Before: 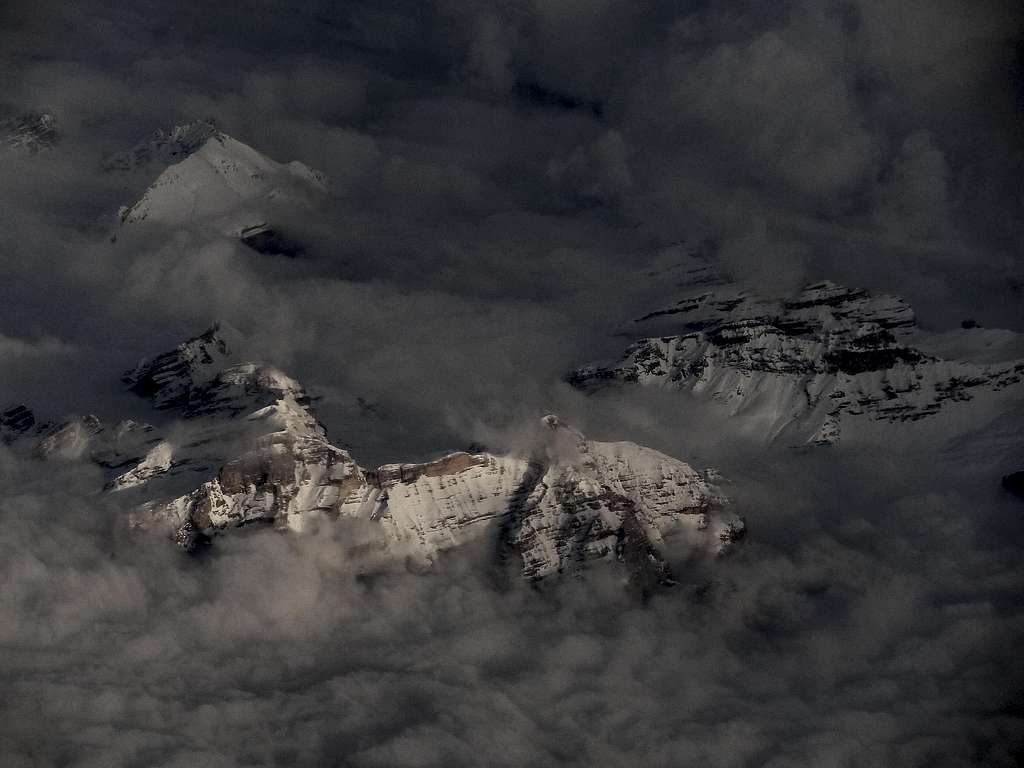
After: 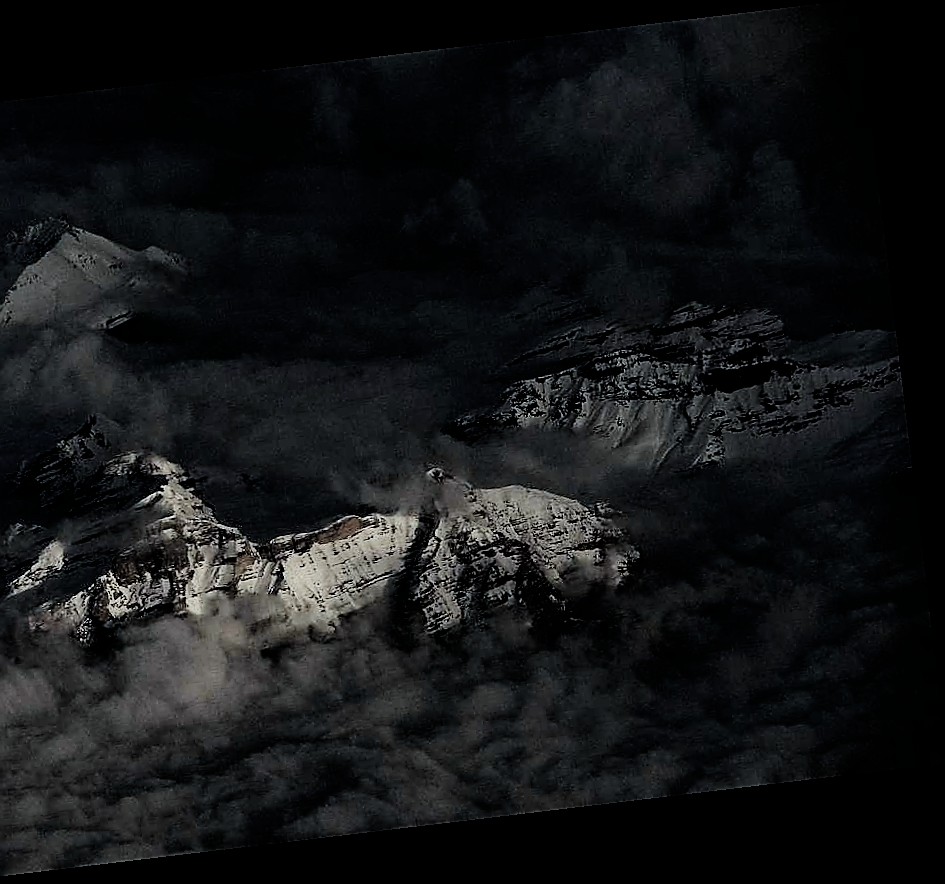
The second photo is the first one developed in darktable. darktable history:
rotate and perspective: rotation -6.83°, automatic cropping off
crop and rotate: left 14.584%
filmic rgb: black relative exposure -5 EV, hardness 2.88, contrast 1.3, highlights saturation mix -30%
sharpen: radius 1.4, amount 1.25, threshold 0.7
haze removal: strength 0.29, distance 0.25, compatibility mode true, adaptive false
color calibration: output R [1.003, 0.027, -0.041, 0], output G [-0.018, 1.043, -0.038, 0], output B [0.071, -0.086, 1.017, 0], illuminant as shot in camera, x 0.359, y 0.362, temperature 4570.54 K
exposure: exposure -0.116 EV, compensate exposure bias true, compensate highlight preservation false
